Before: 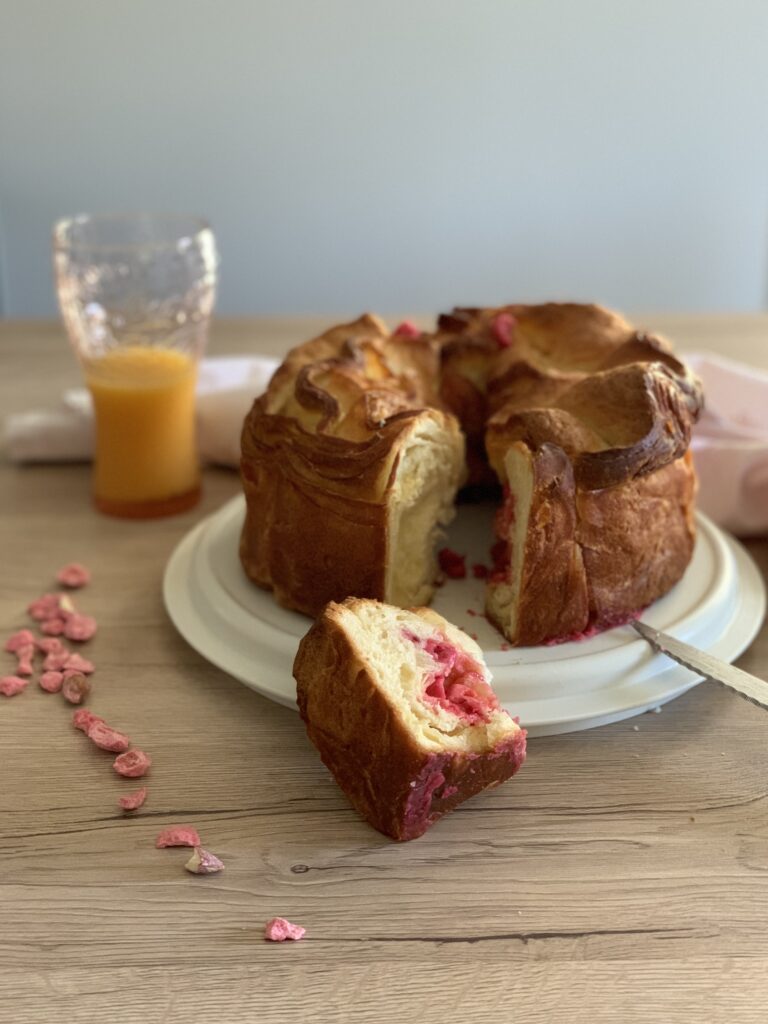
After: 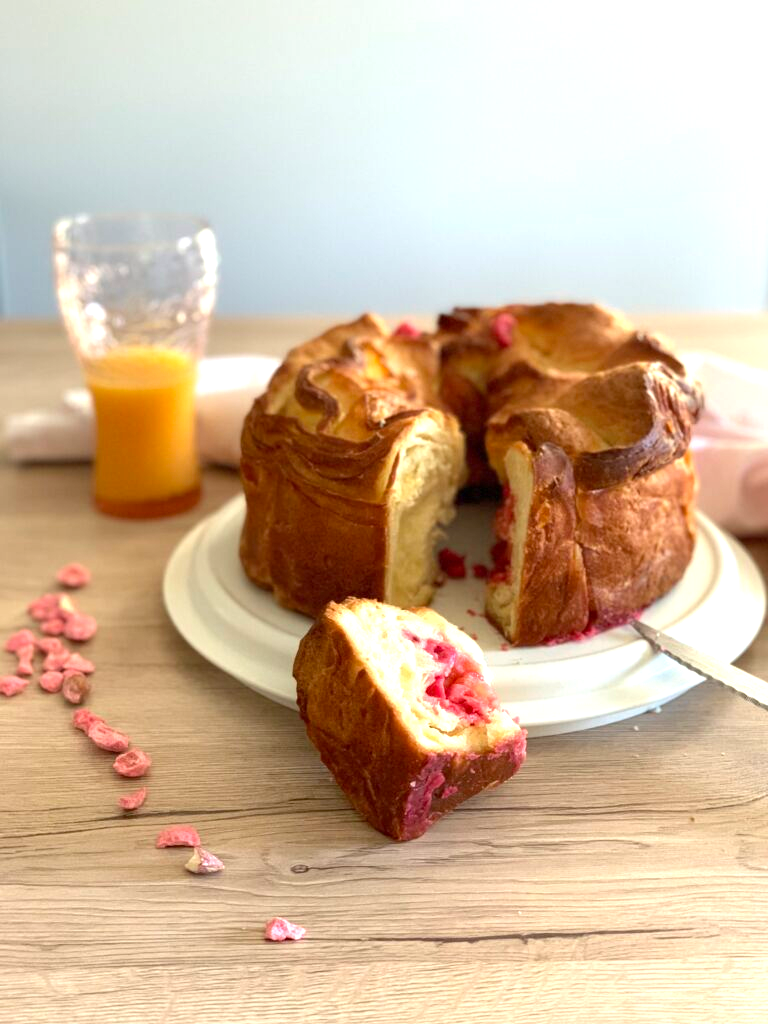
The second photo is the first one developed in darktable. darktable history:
exposure: black level correction 0.001, exposure 0.955 EV, compensate highlight preservation false
